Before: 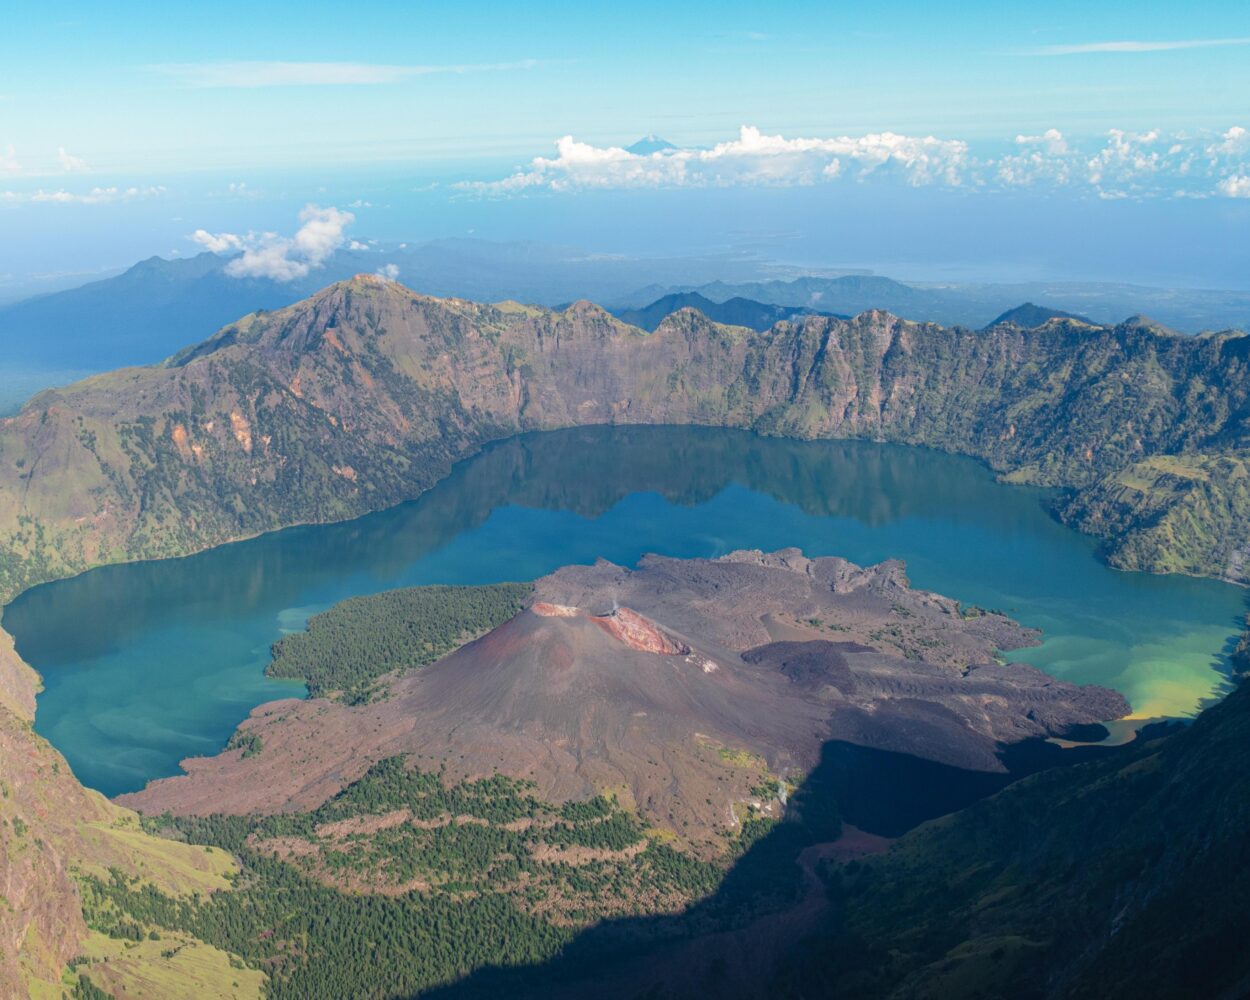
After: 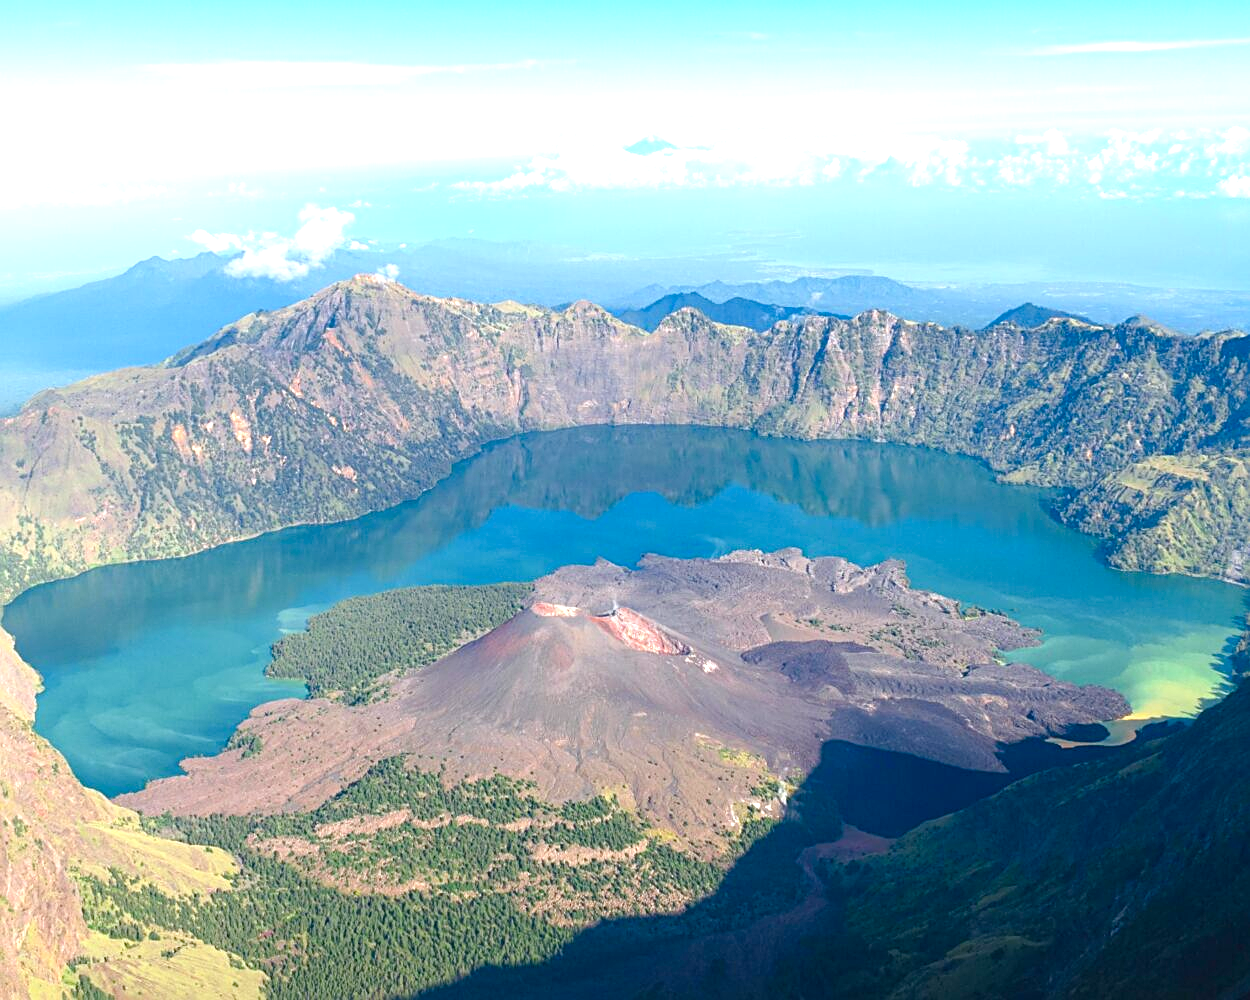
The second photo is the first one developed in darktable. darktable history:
exposure: exposure 1 EV, compensate highlight preservation false
color balance rgb: perceptual saturation grading › global saturation 20%, perceptual saturation grading › highlights -25%, perceptual saturation grading › shadows 25%
sharpen: on, module defaults
rotate and perspective: automatic cropping off
